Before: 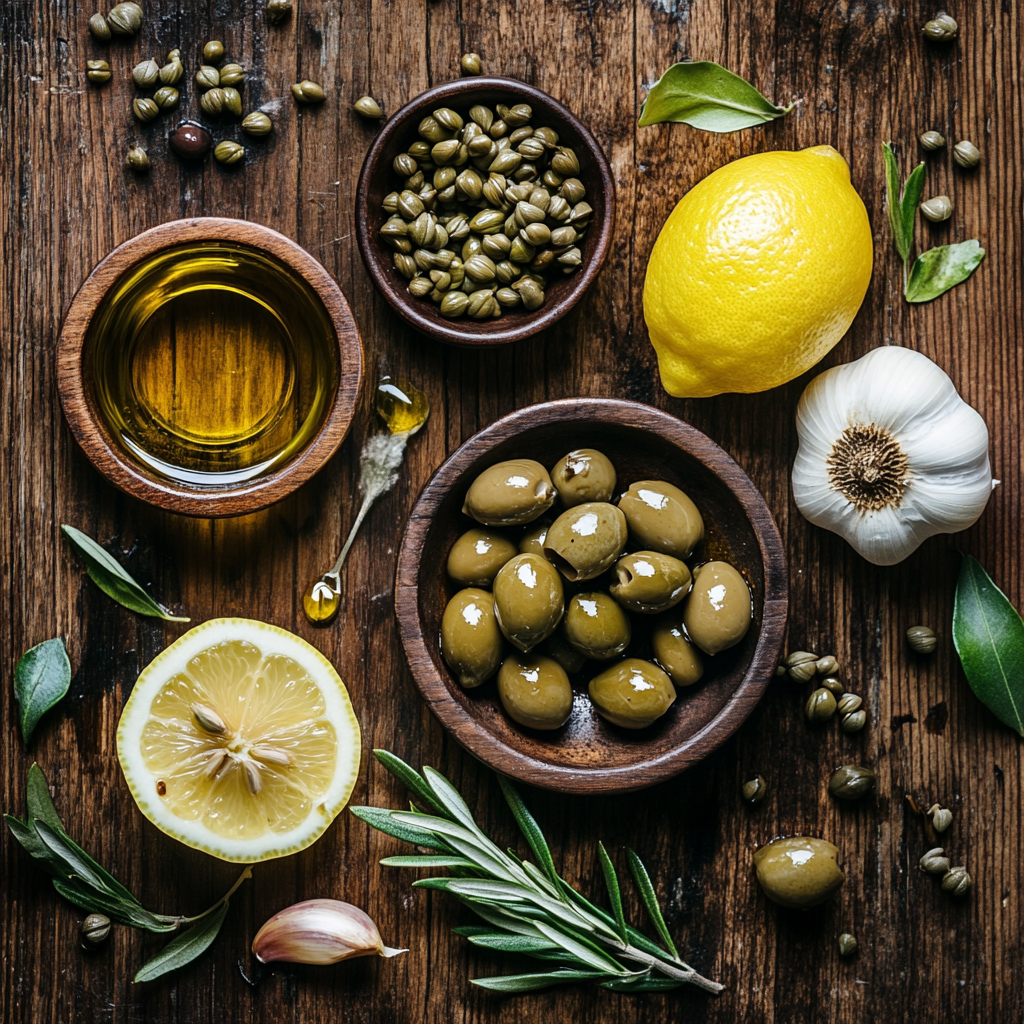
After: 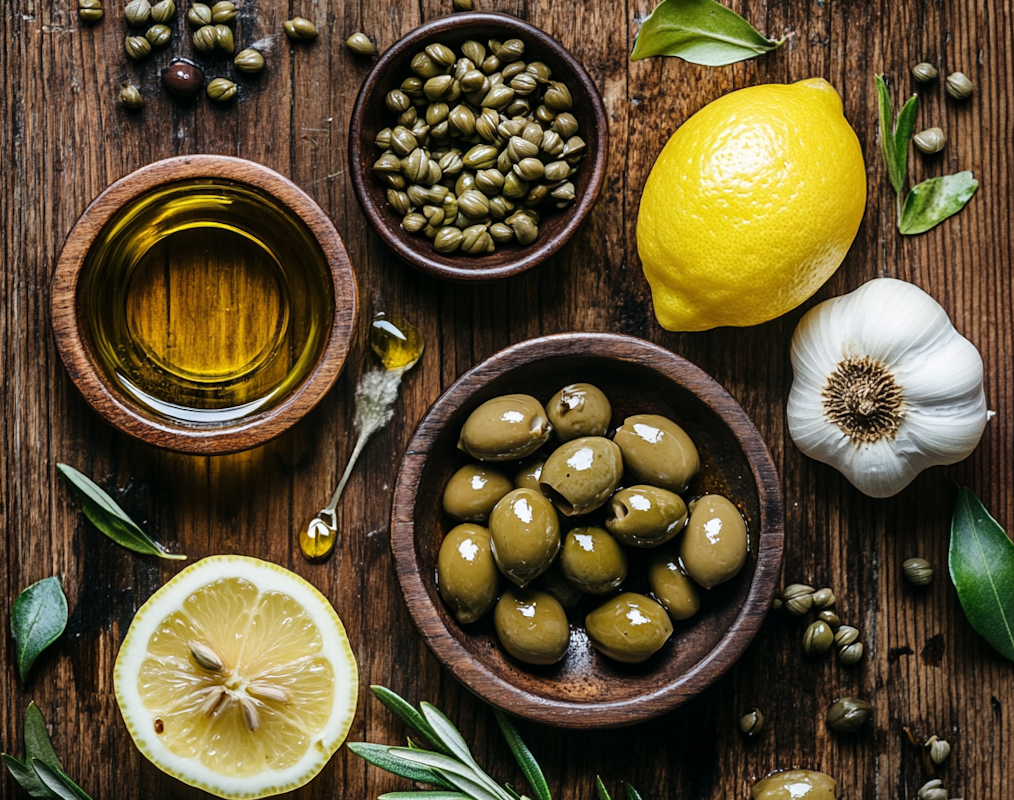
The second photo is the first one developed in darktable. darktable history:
rotate and perspective: rotation -0.45°, automatic cropping original format, crop left 0.008, crop right 0.992, crop top 0.012, crop bottom 0.988
bloom: size 3%, threshold 100%, strength 0%
crop and rotate: top 5.667%, bottom 14.937%
